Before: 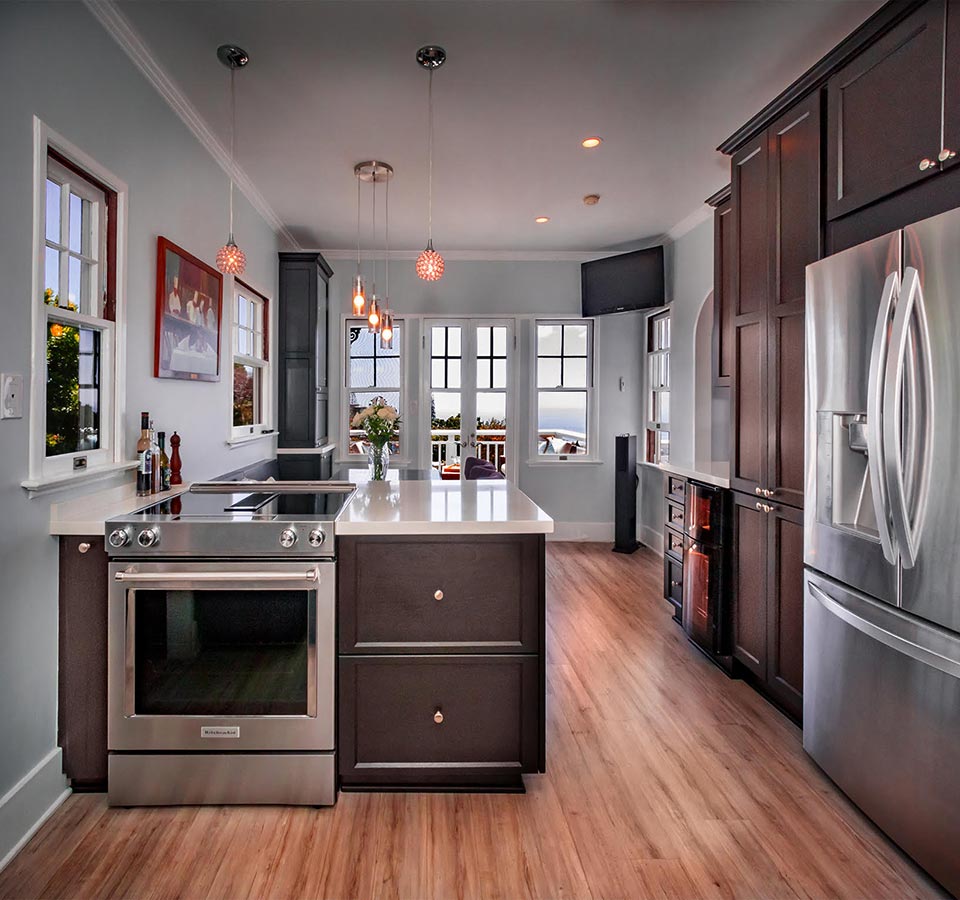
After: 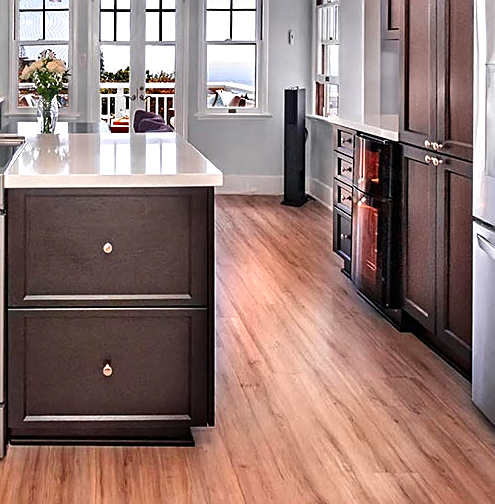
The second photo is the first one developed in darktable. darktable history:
exposure: black level correction 0, exposure 0.5 EV, compensate highlight preservation false
crop: left 34.532%, top 38.572%, right 13.901%, bottom 5.404%
sharpen: on, module defaults
